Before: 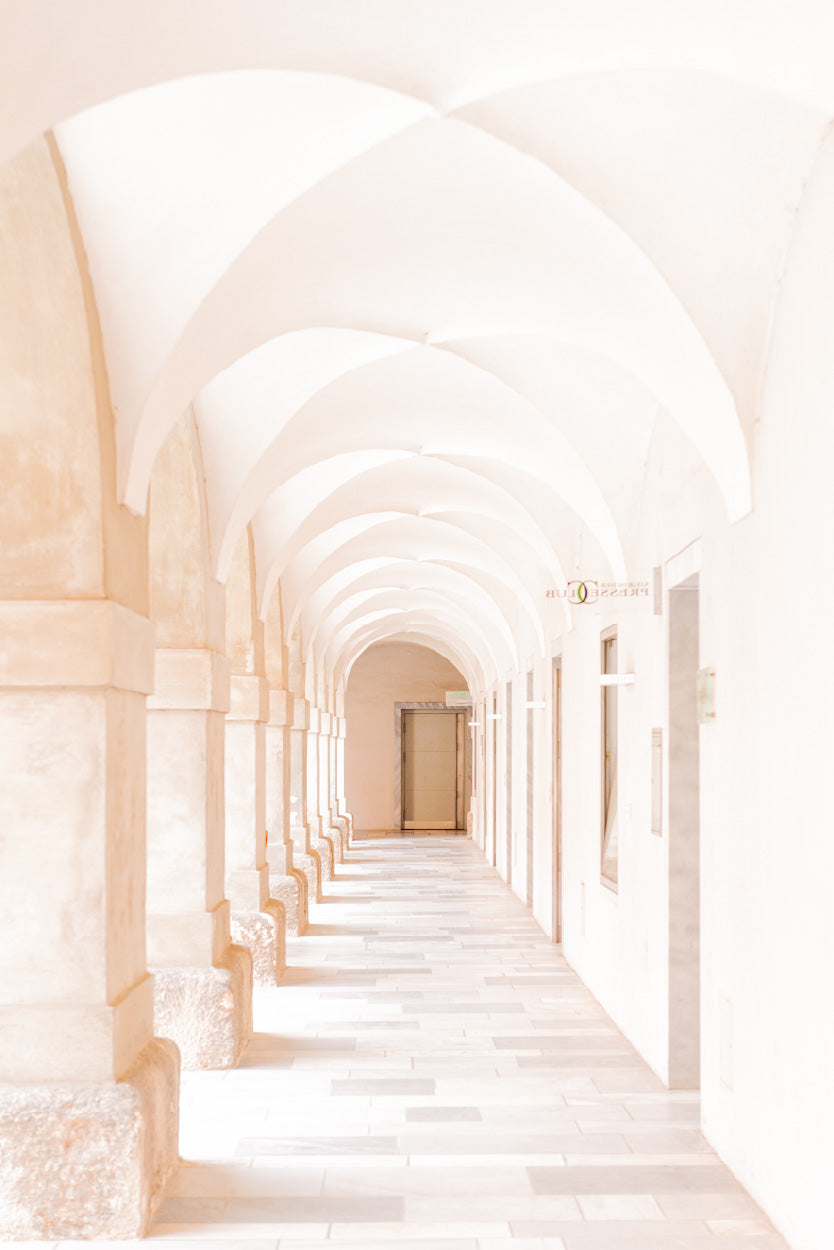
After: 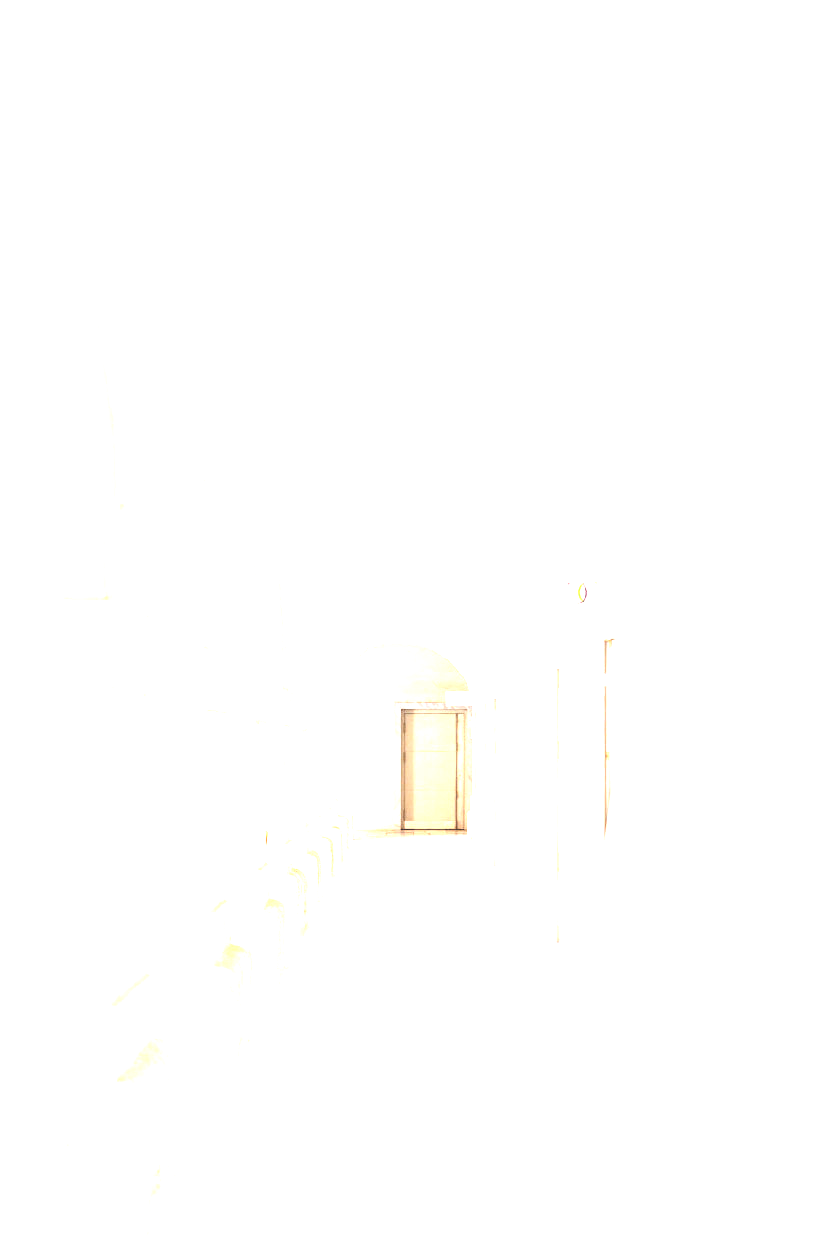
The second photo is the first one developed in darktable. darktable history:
color balance: lift [1.01, 1, 1, 1], gamma [1.097, 1, 1, 1], gain [0.85, 1, 1, 1]
crop: bottom 0.071%
white balance: red 0.925, blue 1.046
exposure: black level correction 0, exposure 2 EV, compensate highlight preservation false
